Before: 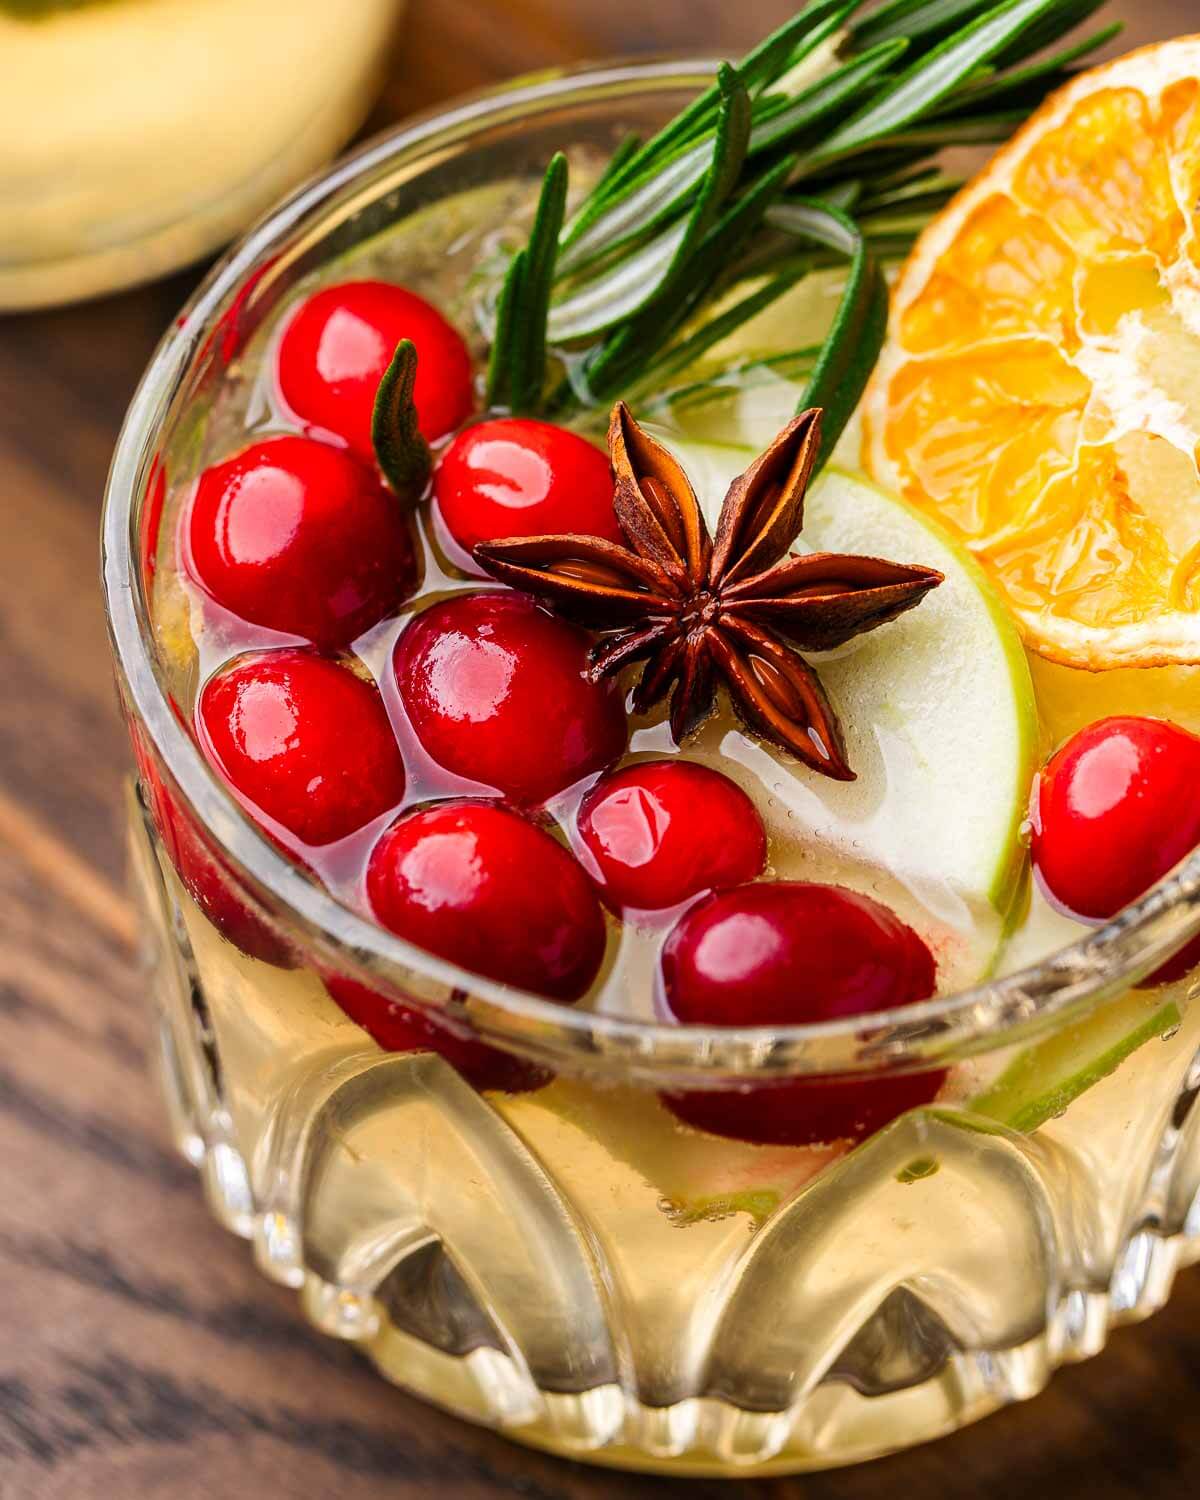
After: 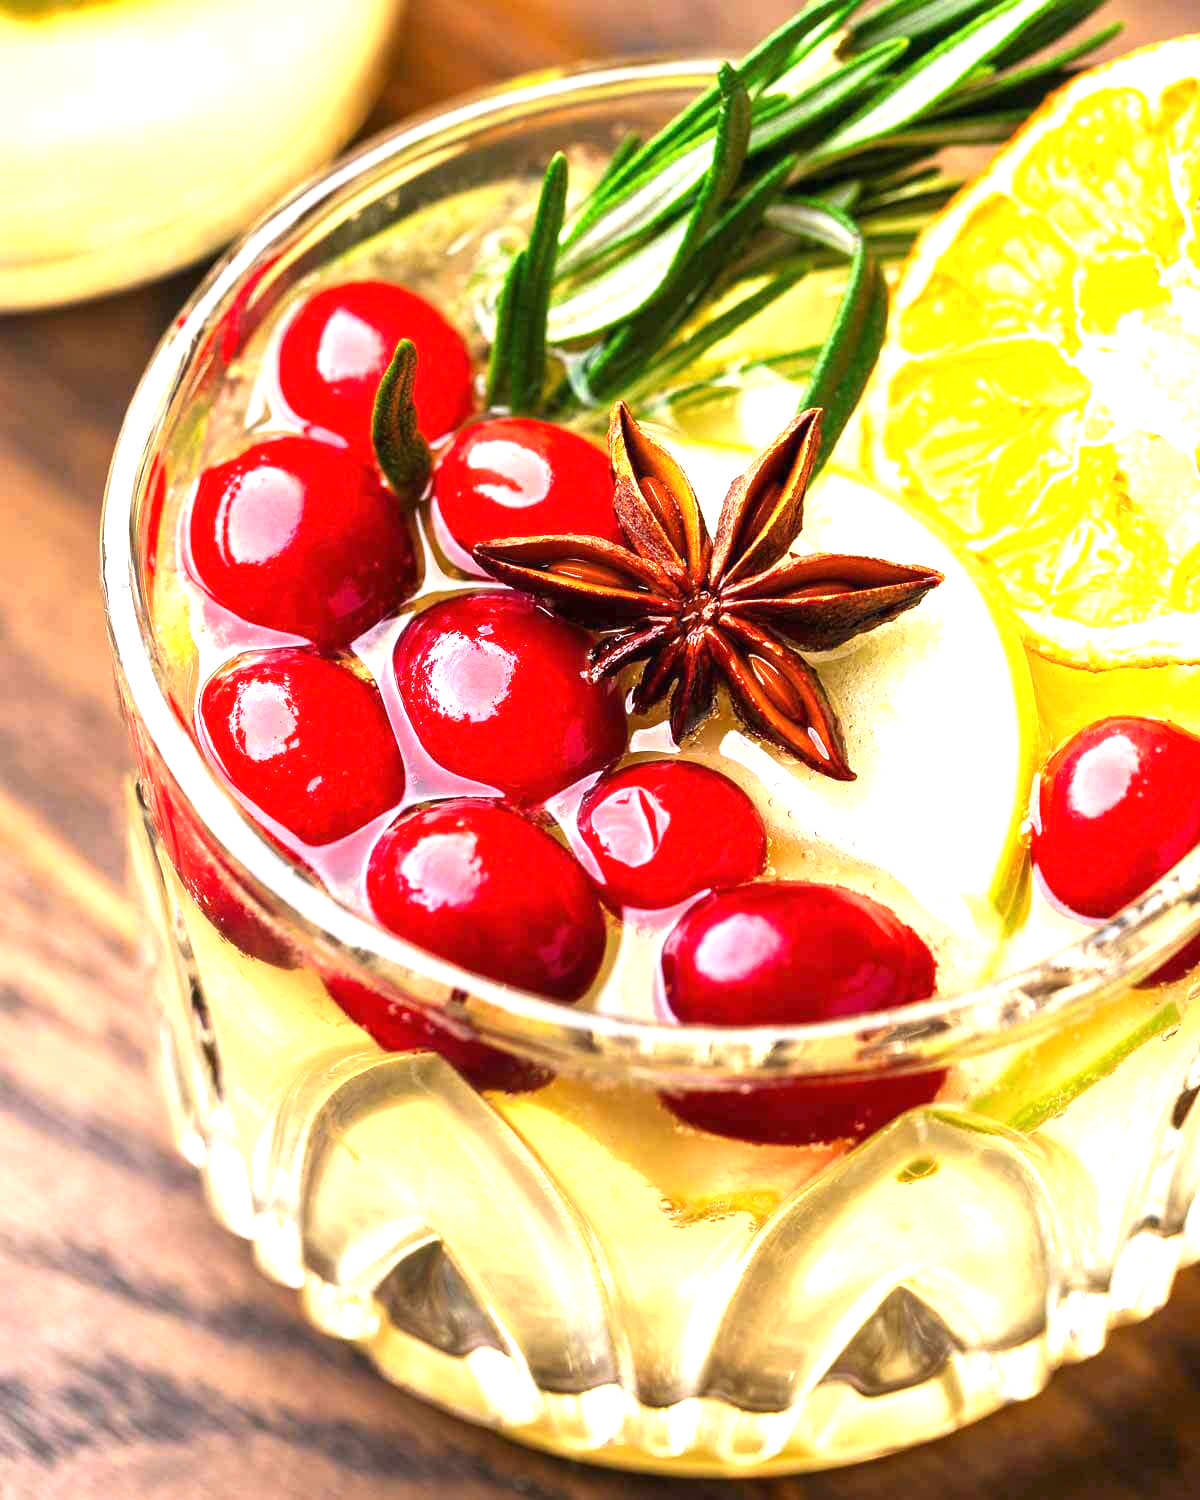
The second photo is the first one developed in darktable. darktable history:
exposure: black level correction 0, exposure 1.45 EV, compensate exposure bias true, compensate highlight preservation false
base curve: curves: ch0 [(0, 0) (0.297, 0.298) (1, 1)], preserve colors none
